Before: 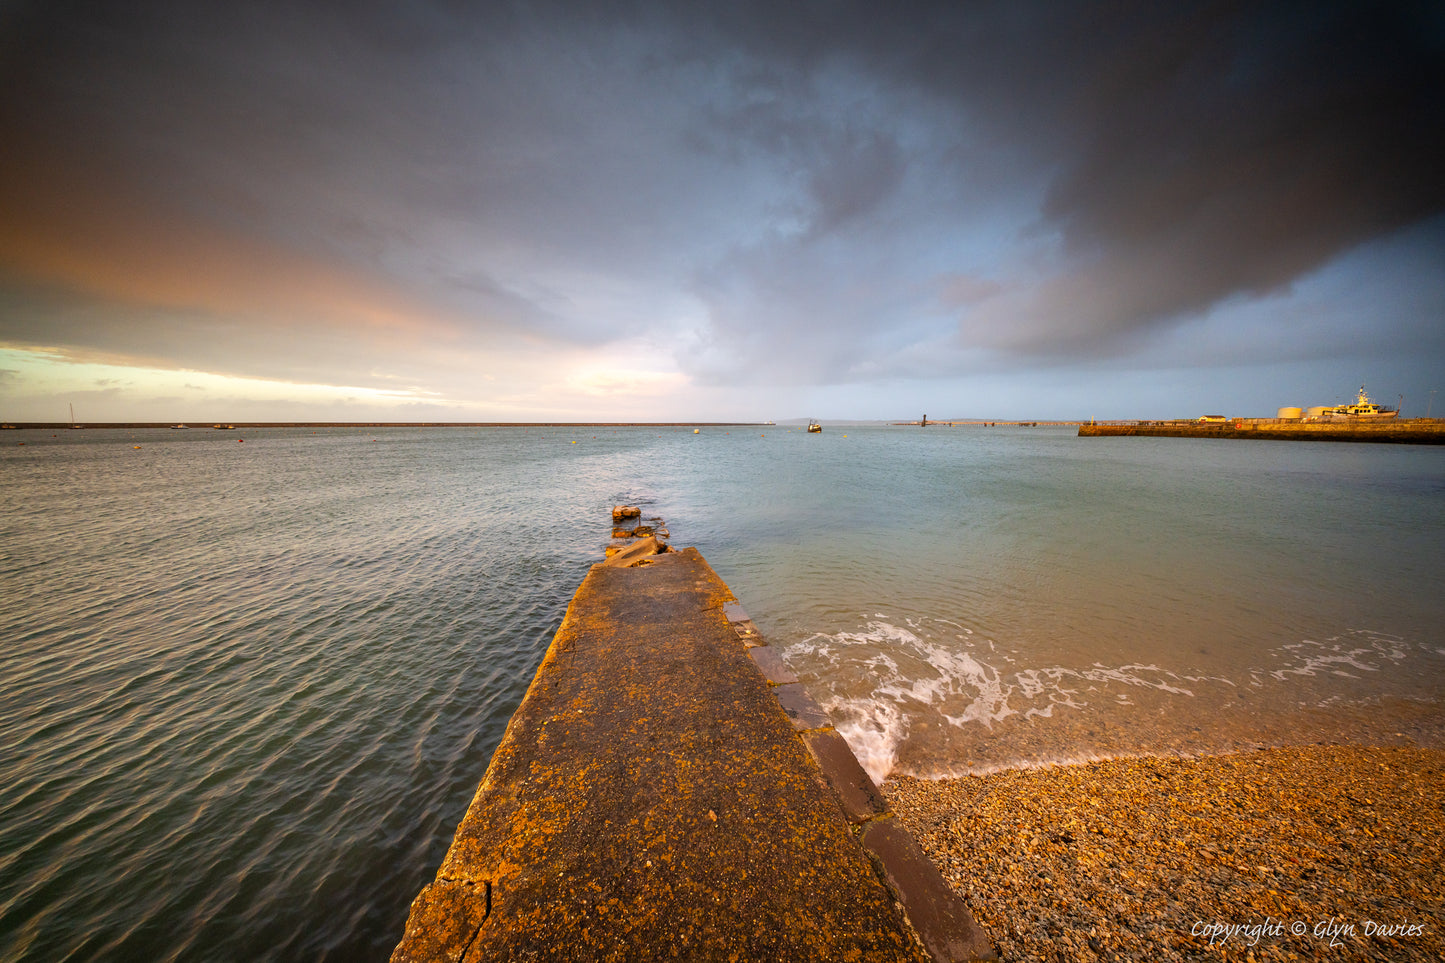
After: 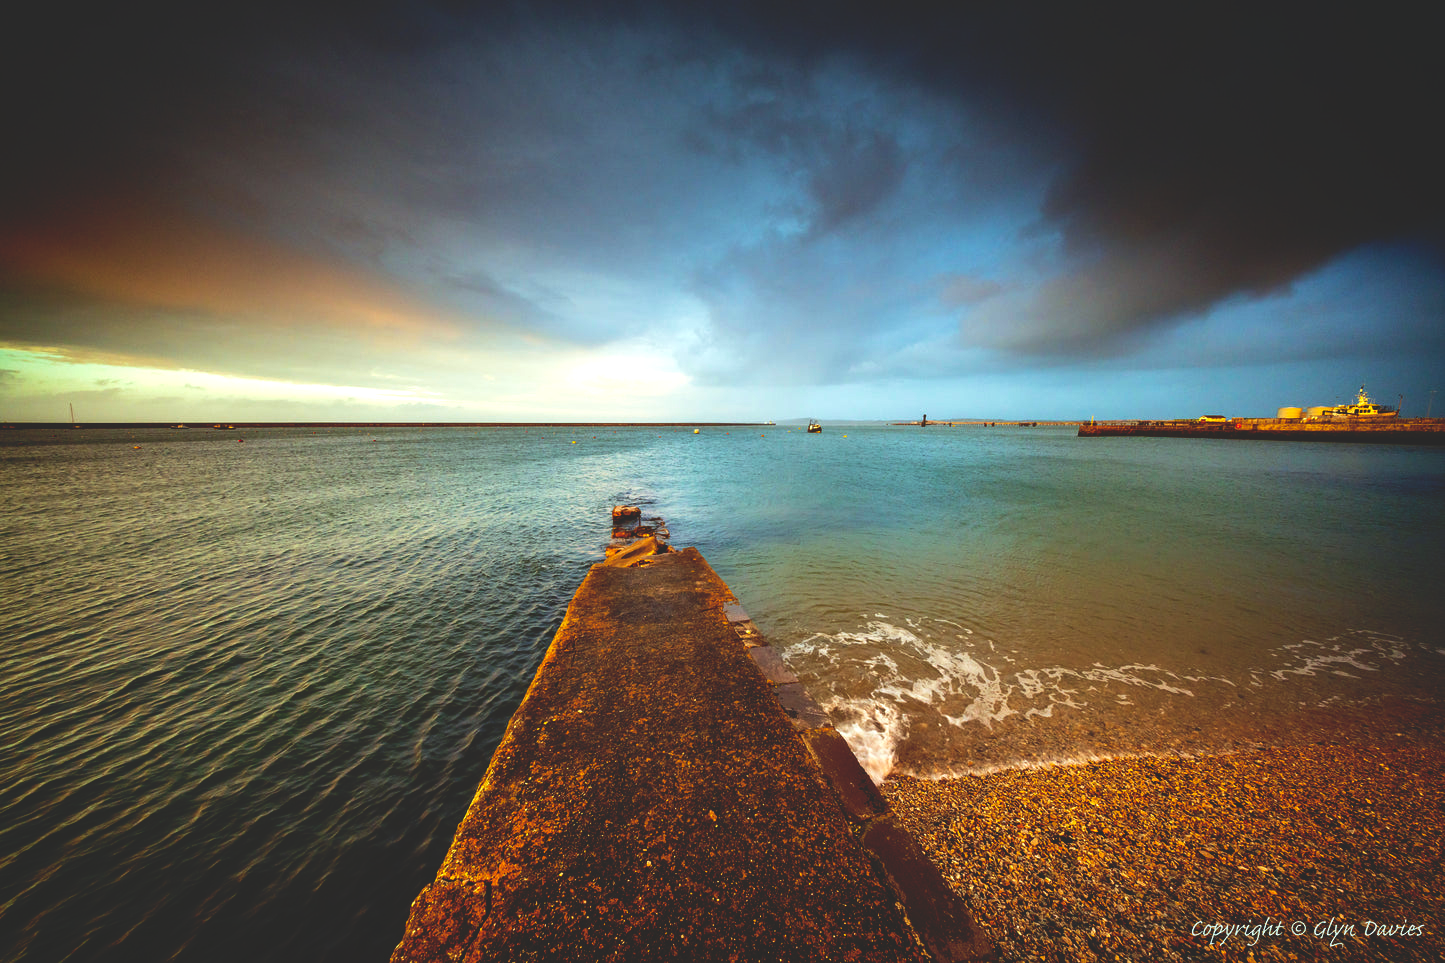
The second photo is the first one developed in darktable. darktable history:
base curve: curves: ch0 [(0, 0.02) (0.083, 0.036) (1, 1)], exposure shift 0.01, preserve colors none
velvia: on, module defaults
color balance rgb: power › hue 327.06°, highlights gain › luminance 19.746%, highlights gain › chroma 2.739%, highlights gain › hue 173.25°, perceptual saturation grading › global saturation 0.411%, global vibrance 10.019%
